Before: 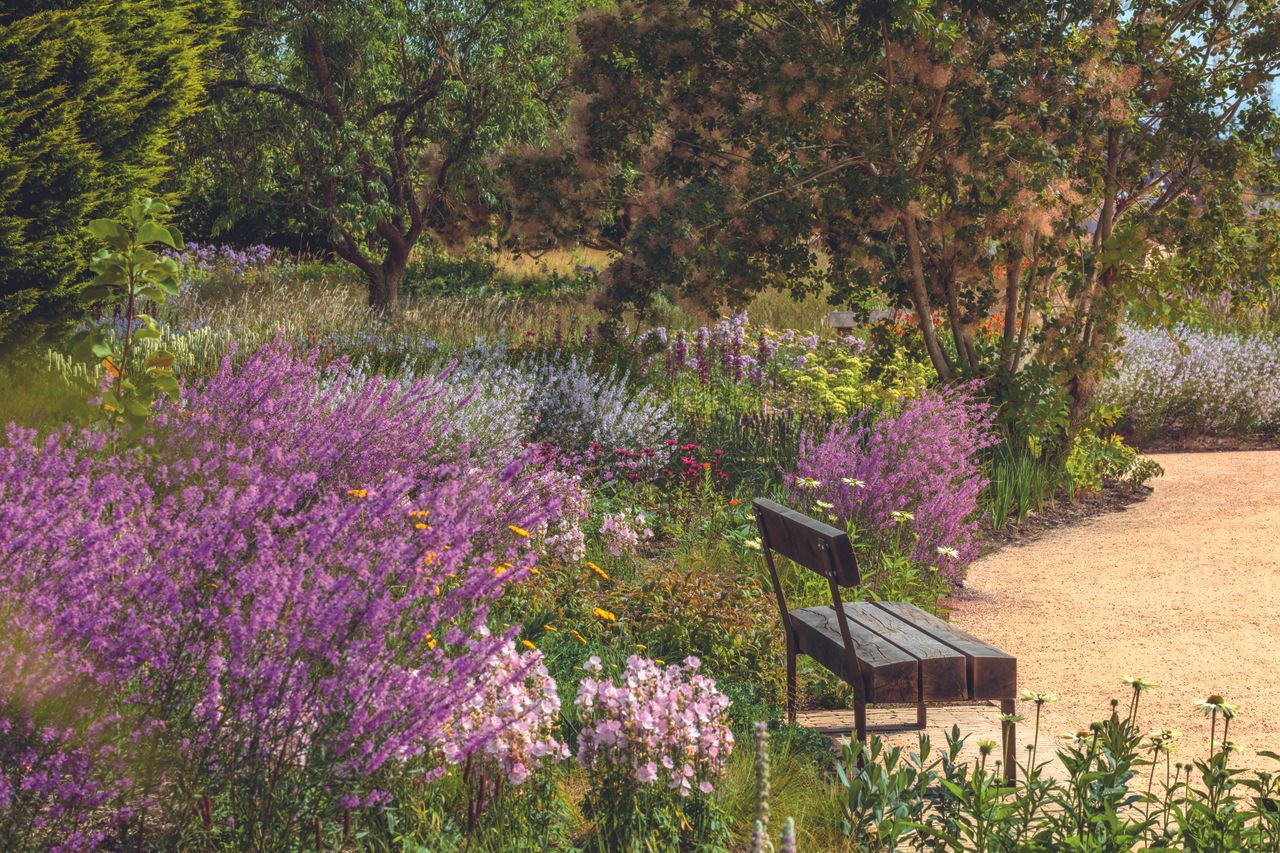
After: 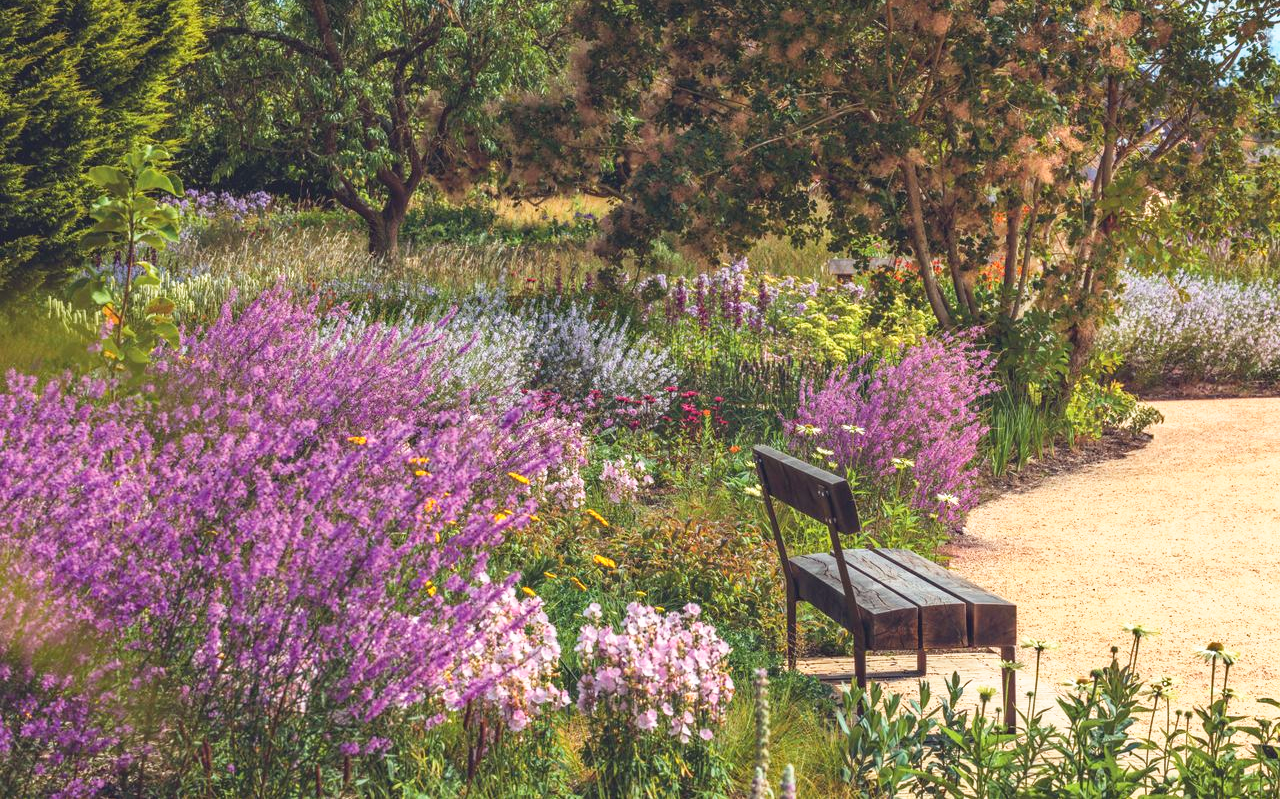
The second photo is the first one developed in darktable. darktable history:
haze removal: compatibility mode true, adaptive false
crop and rotate: top 6.25%
base curve: curves: ch0 [(0, 0) (0.579, 0.807) (1, 1)], preserve colors none
